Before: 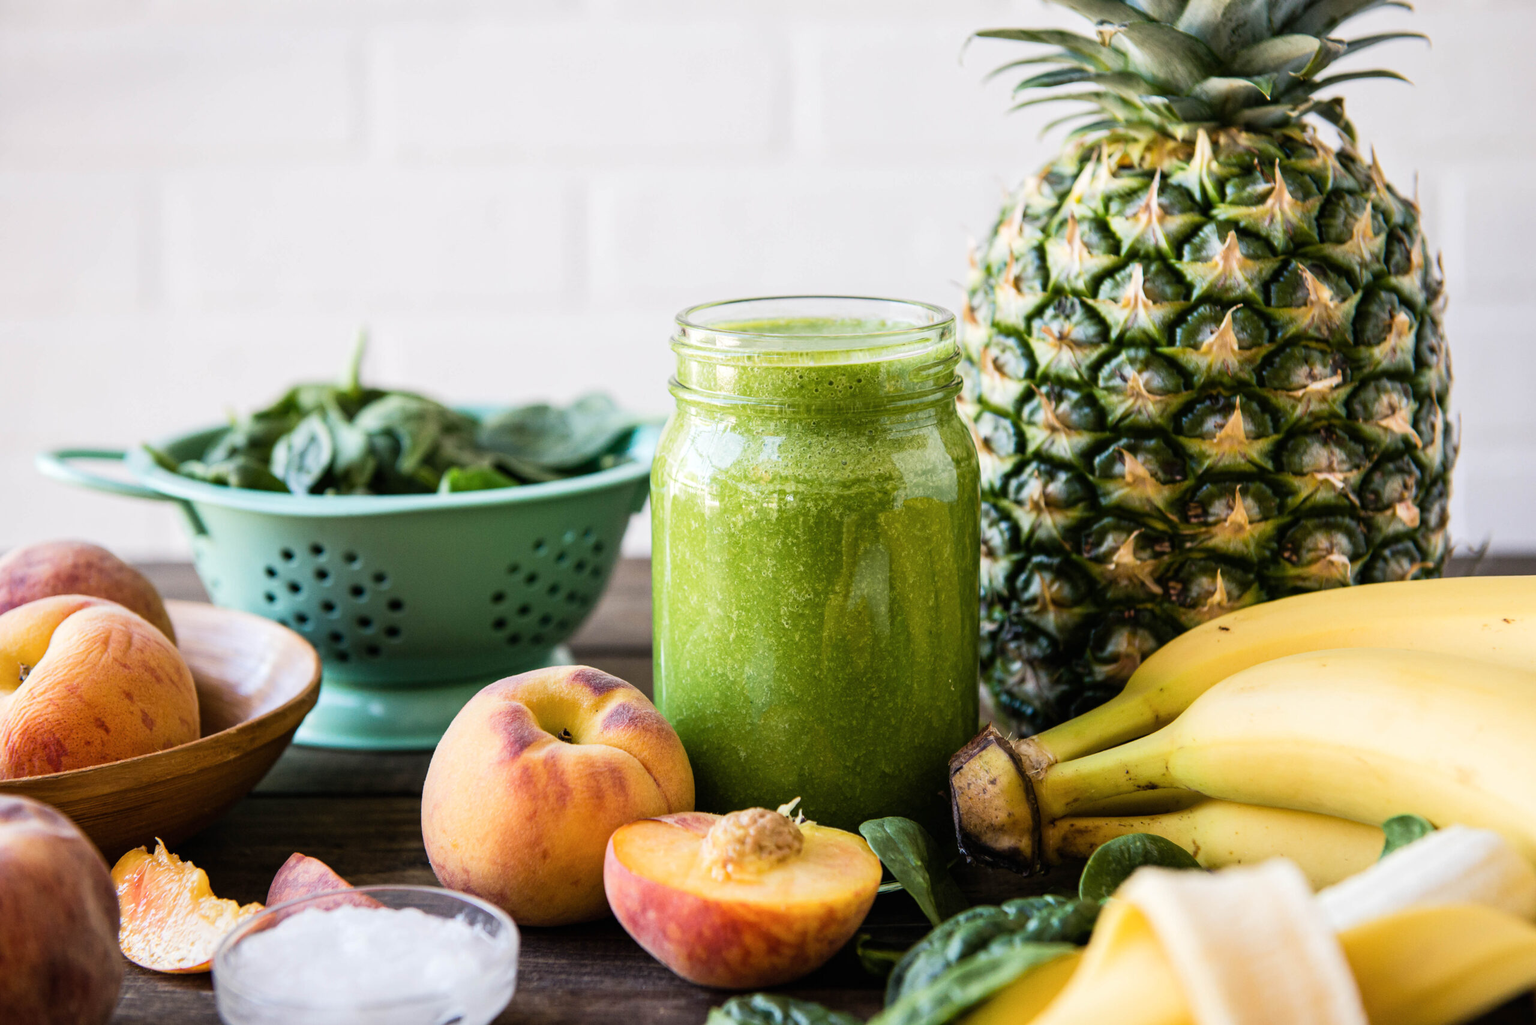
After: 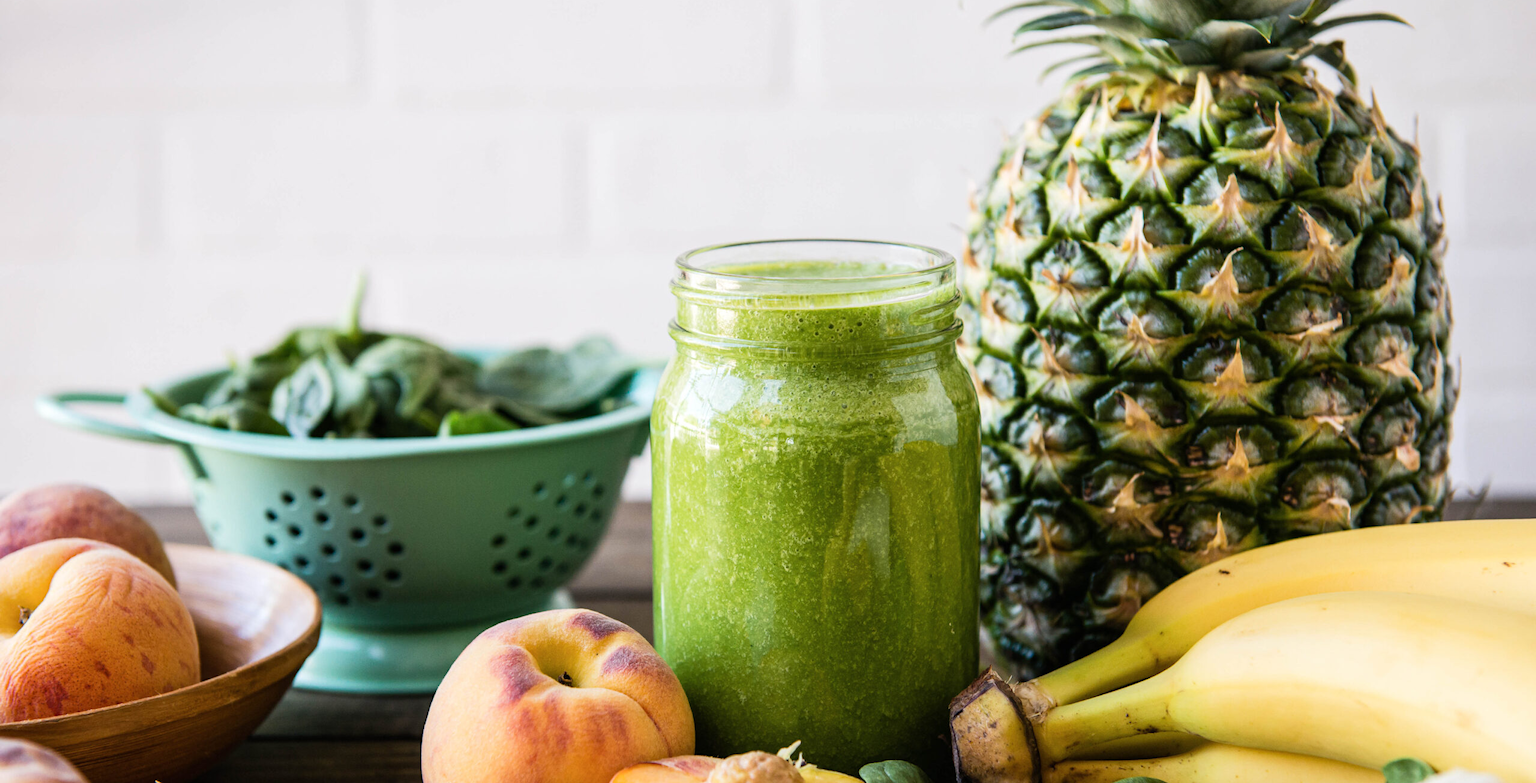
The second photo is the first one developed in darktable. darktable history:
crop: top 5.568%, bottom 17.996%
